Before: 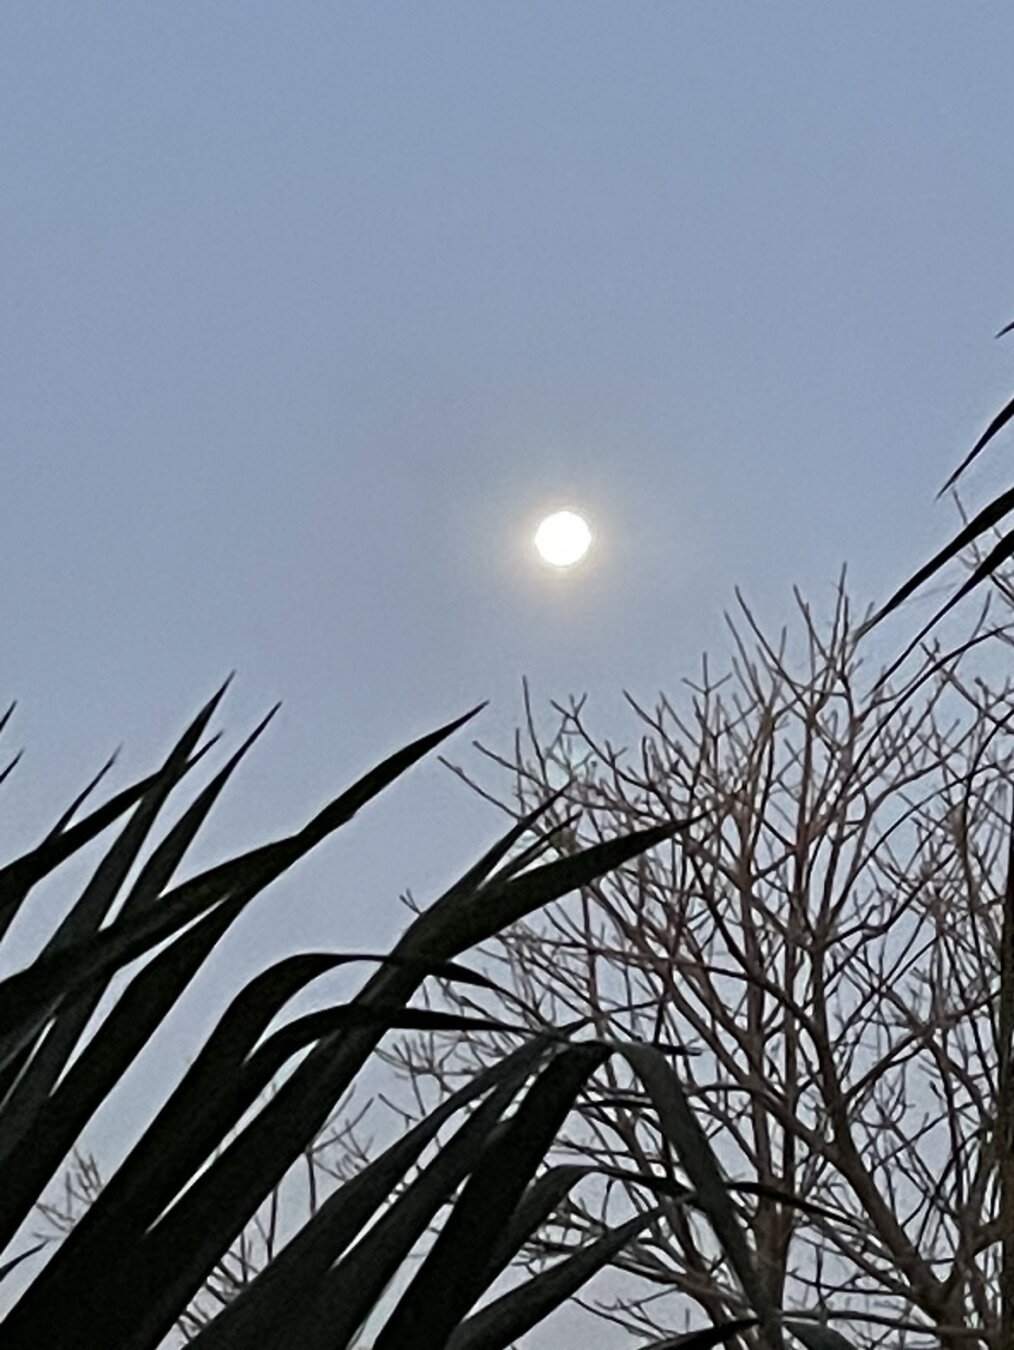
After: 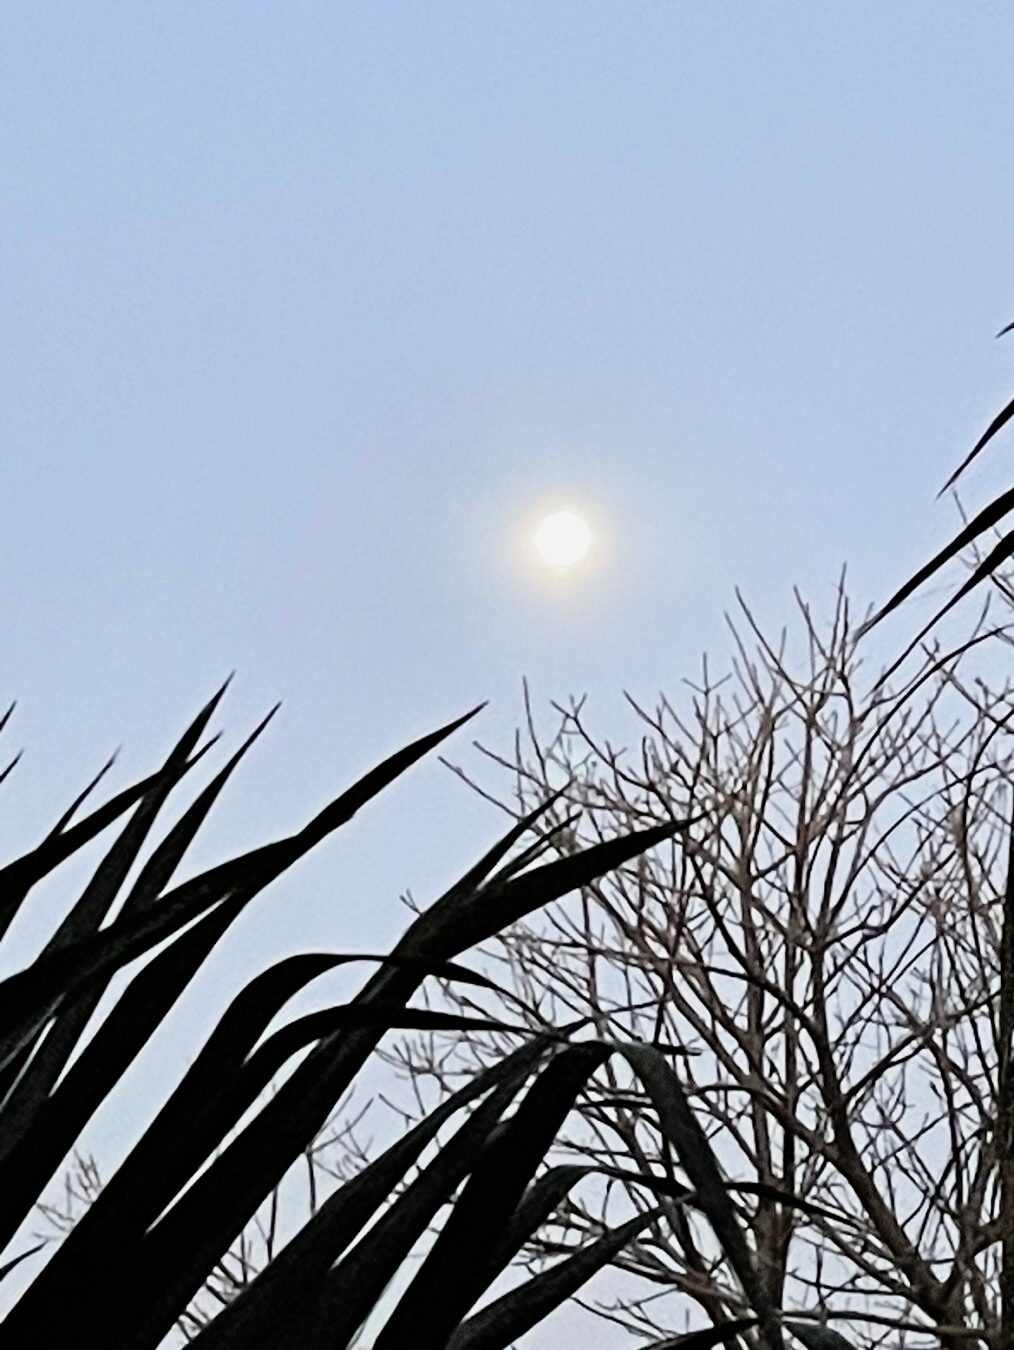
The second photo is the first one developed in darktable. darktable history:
exposure: black level correction 0, exposure 0.95 EV, compensate exposure bias true, compensate highlight preservation false
filmic rgb: black relative exposure -7.75 EV, white relative exposure 4.4 EV, threshold 3 EV, hardness 3.76, latitude 50%, contrast 1.1, color science v5 (2021), contrast in shadows safe, contrast in highlights safe, enable highlight reconstruction true
